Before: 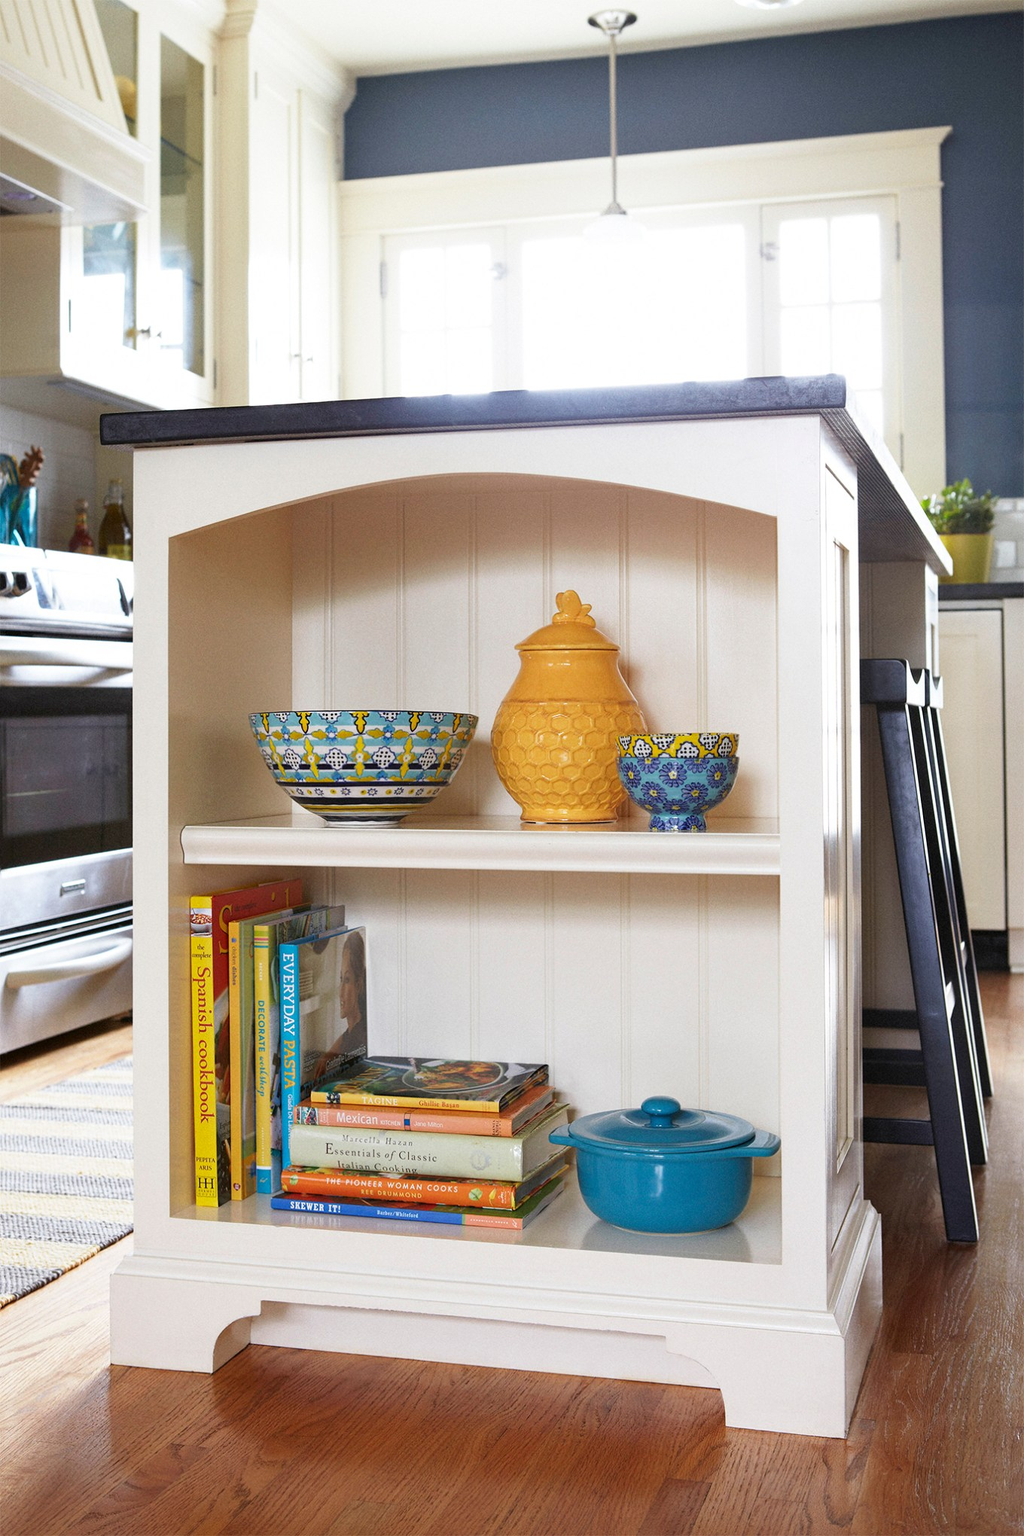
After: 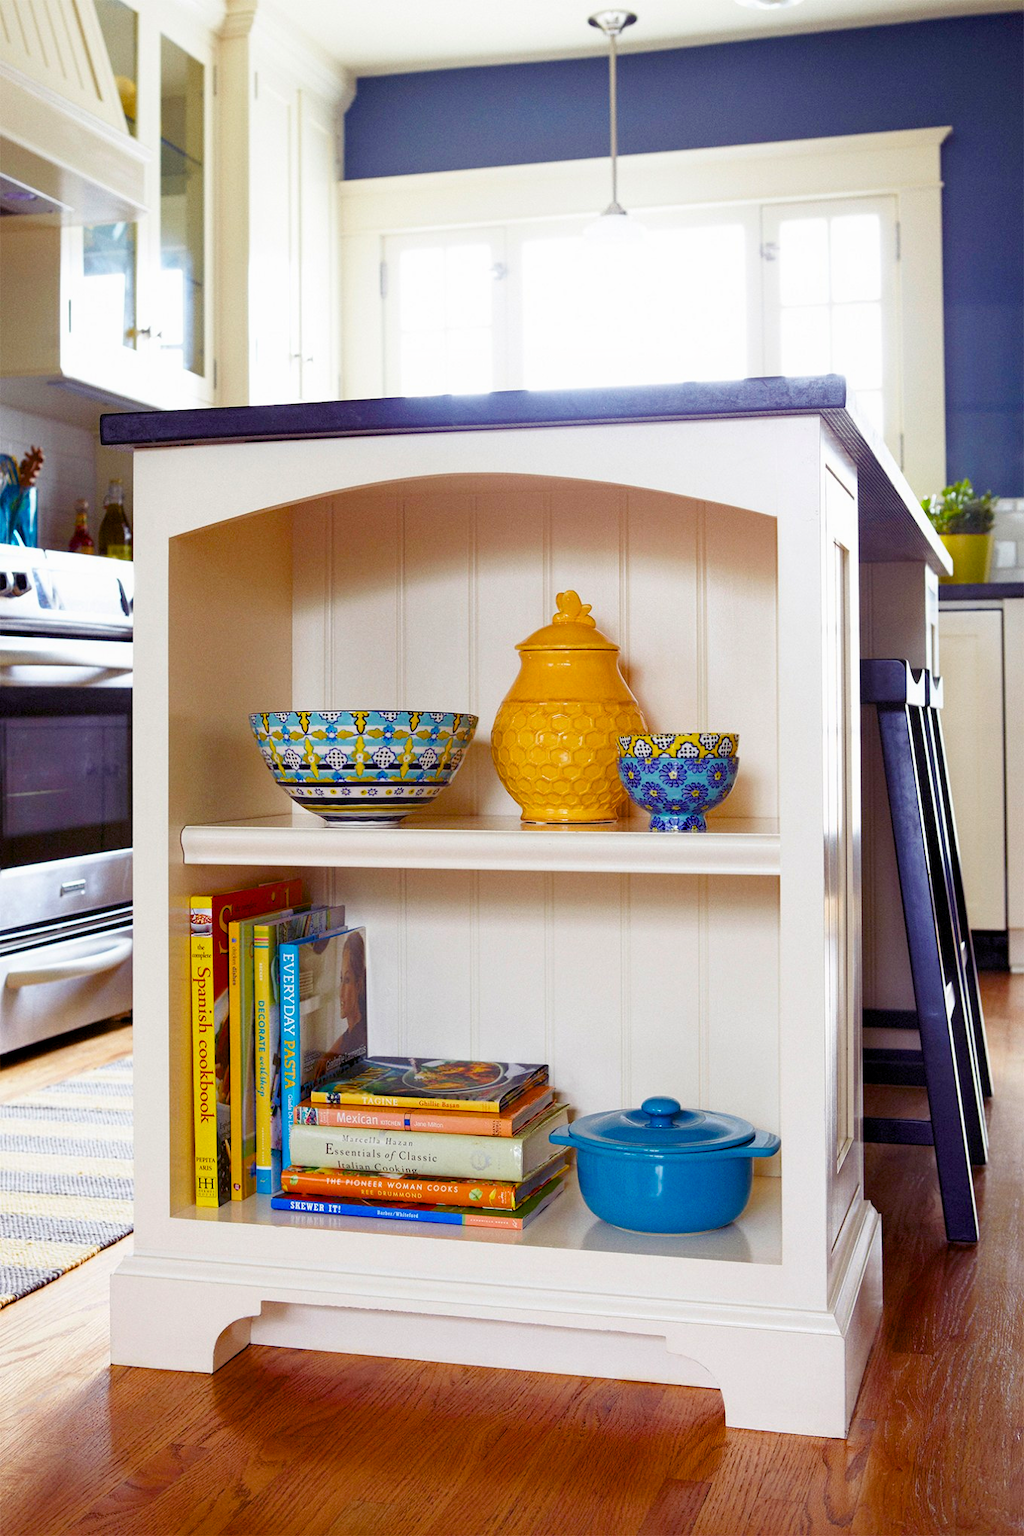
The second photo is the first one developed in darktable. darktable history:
color balance rgb: shadows lift › luminance -22.01%, shadows lift › chroma 8.64%, shadows lift › hue 283.85°, global offset › luminance -0.502%, perceptual saturation grading › global saturation 20%, perceptual saturation grading › highlights -14.364%, perceptual saturation grading › shadows 50.2%, global vibrance 20%
exposure: black level correction 0.002, compensate highlight preservation false
contrast equalizer: octaves 7, y [[0.609, 0.611, 0.615, 0.613, 0.607, 0.603], [0.504, 0.498, 0.496, 0.499, 0.506, 0.516], [0 ×6], [0 ×6], [0 ×6]], mix -0.081
